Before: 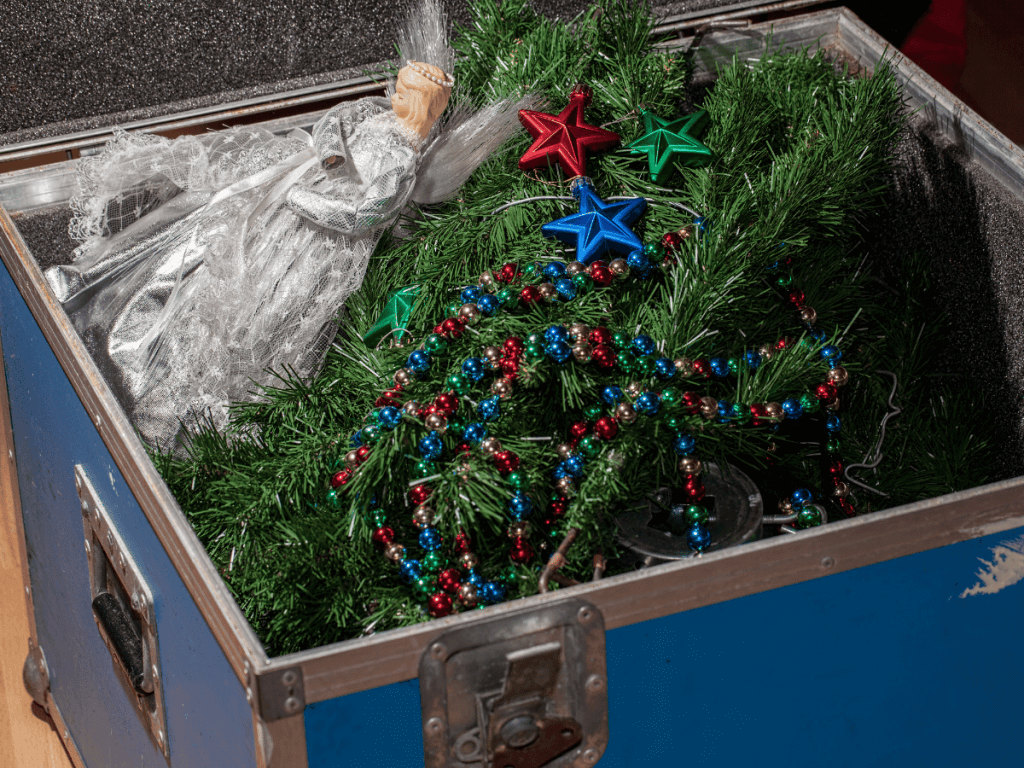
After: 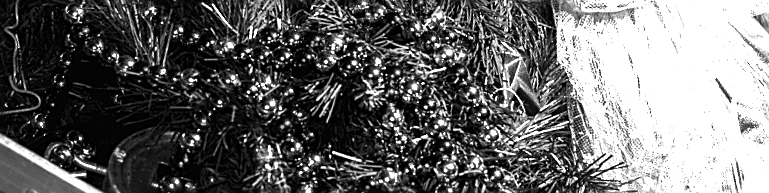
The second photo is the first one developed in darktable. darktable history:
color balance rgb: linear chroma grading › global chroma 20%, perceptual saturation grading › global saturation 65%, perceptual saturation grading › highlights 60%, perceptual saturation grading › mid-tones 50%, perceptual saturation grading › shadows 50%, perceptual brilliance grading › global brilliance 30%, perceptual brilliance grading › highlights 50%, perceptual brilliance grading › mid-tones 50%, perceptual brilliance grading › shadows -22%, global vibrance 20%
monochrome: on, module defaults
color correction: highlights a* 0.162, highlights b* 29.53, shadows a* -0.162, shadows b* 21.09
sharpen: on, module defaults
crop and rotate: angle 16.12°, top 30.835%, bottom 35.653%
